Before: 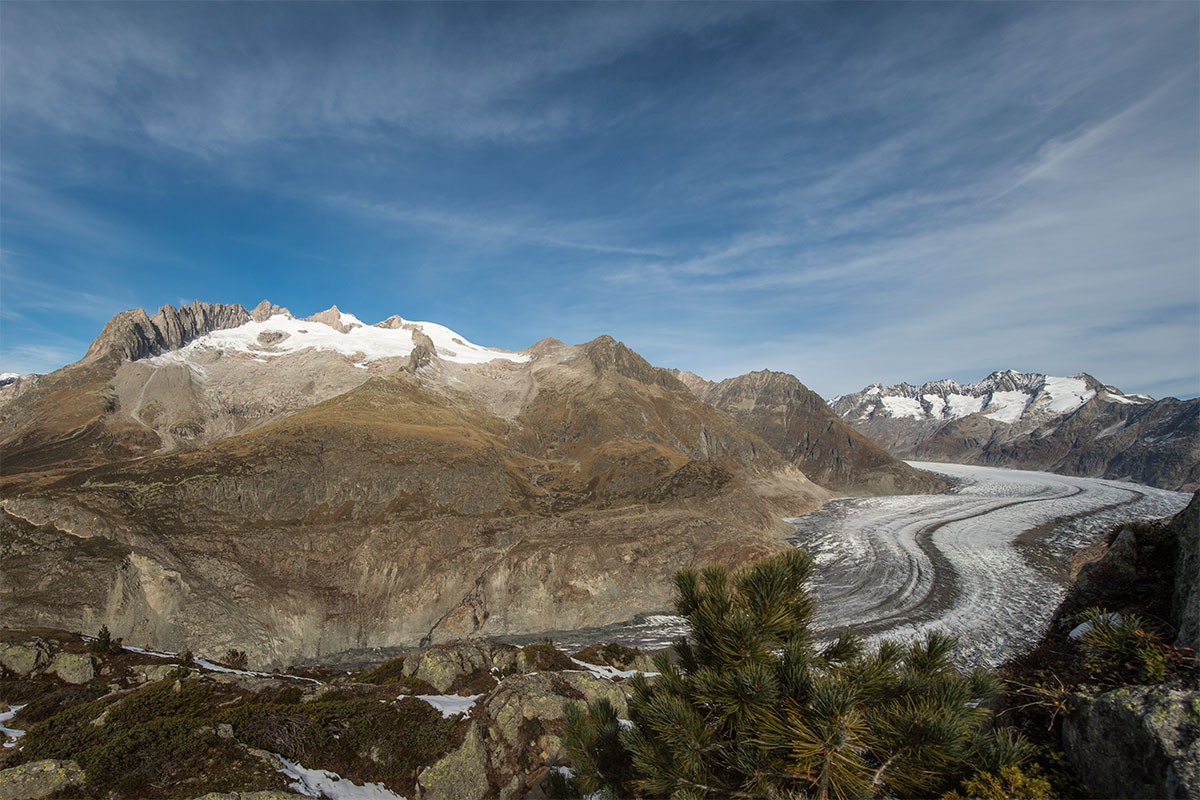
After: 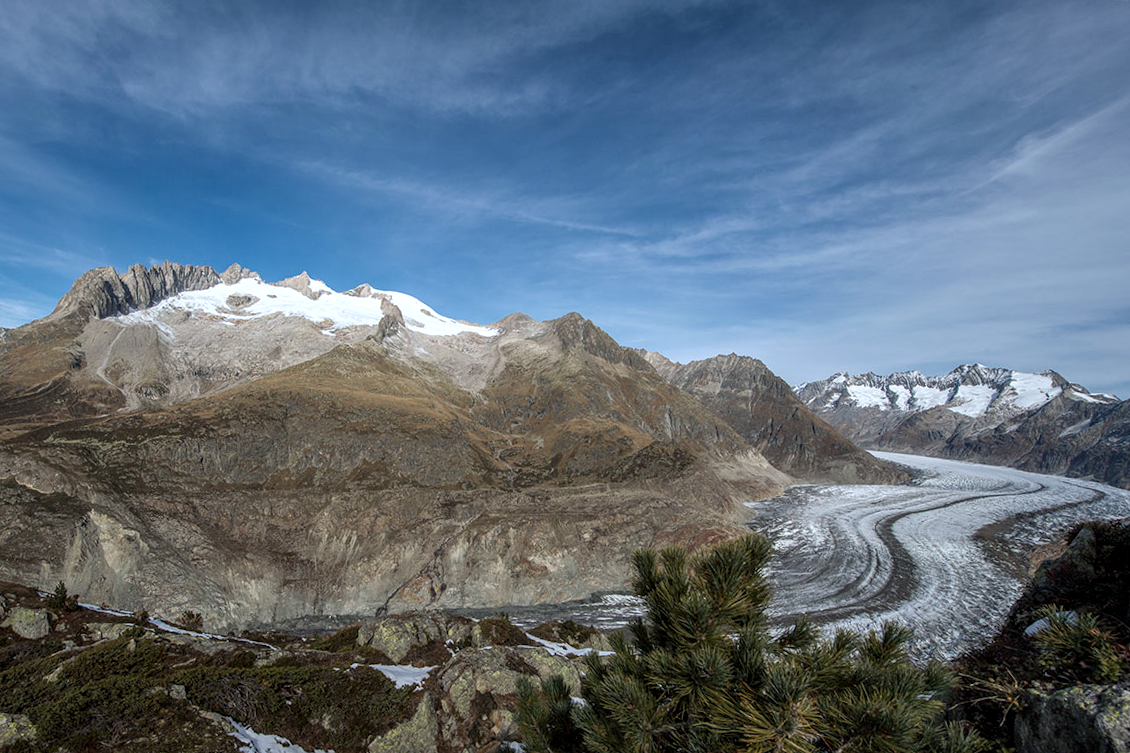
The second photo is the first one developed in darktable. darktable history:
crop and rotate: angle -2.38°
local contrast: on, module defaults
color calibration: illuminant as shot in camera, x 0.369, y 0.376, temperature 4328.46 K, gamut compression 3
